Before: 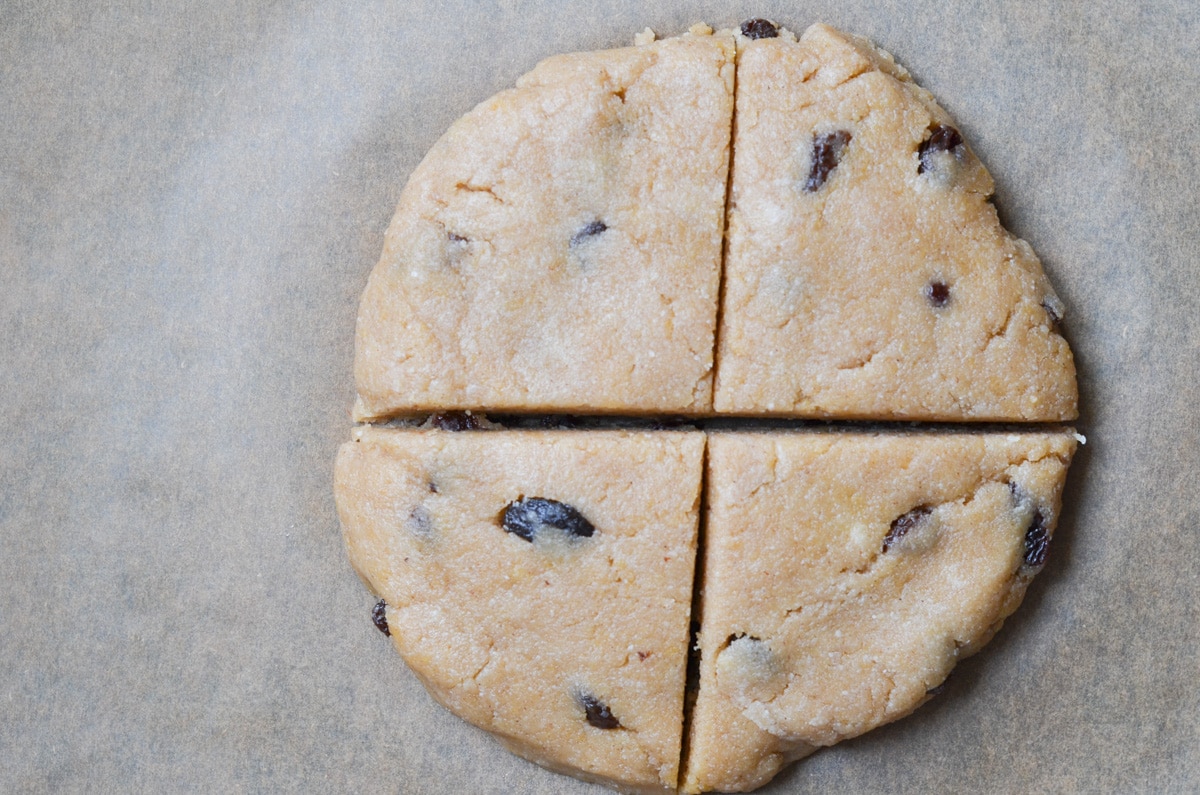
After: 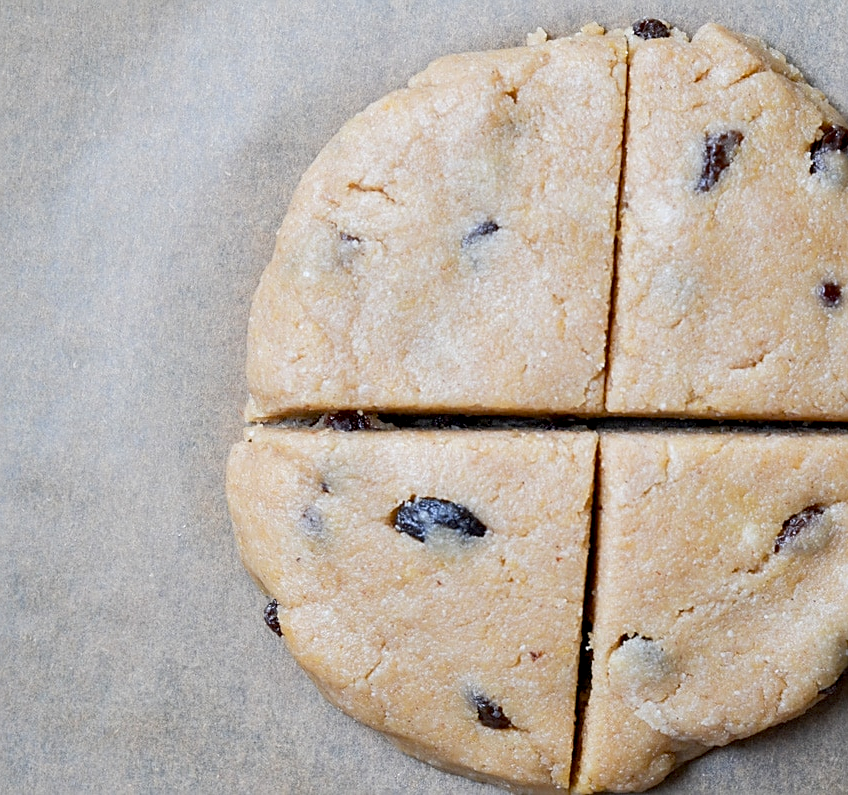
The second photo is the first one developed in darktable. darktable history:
exposure: black level correction 0.009, exposure 0.107 EV, compensate highlight preservation false
sharpen: on, module defaults
crop and rotate: left 9.054%, right 20.205%
